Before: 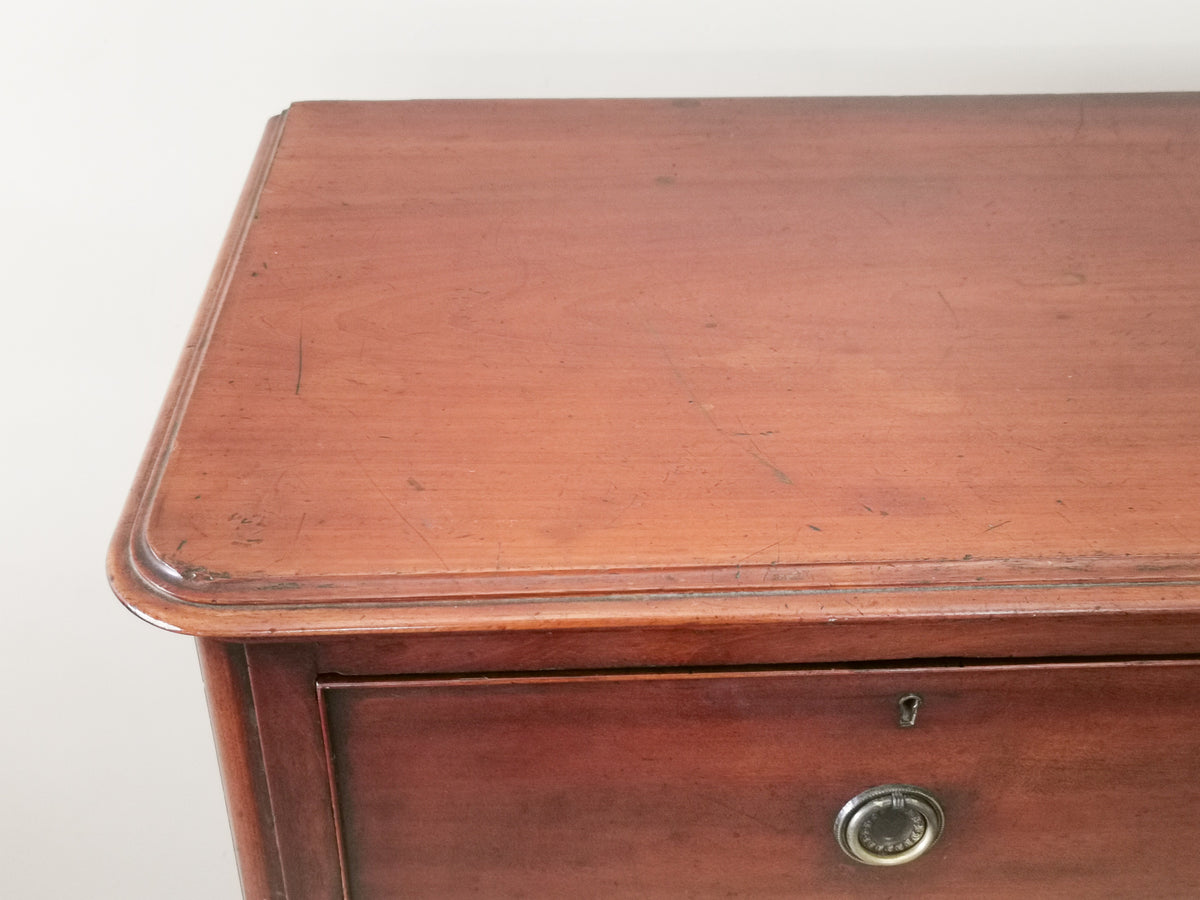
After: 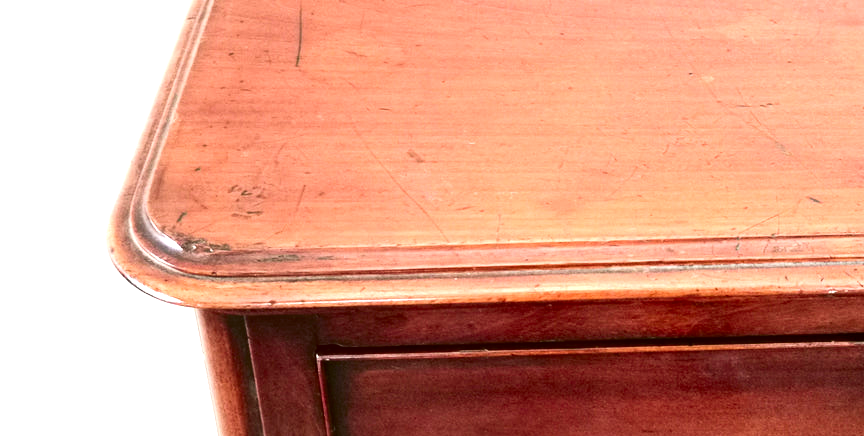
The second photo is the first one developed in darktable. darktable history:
contrast brightness saturation: contrast 0.19, brightness -0.24, saturation 0.11
crop: top 36.498%, right 27.964%, bottom 14.995%
exposure: black level correction 0, exposure 0.95 EV, compensate exposure bias true, compensate highlight preservation false
